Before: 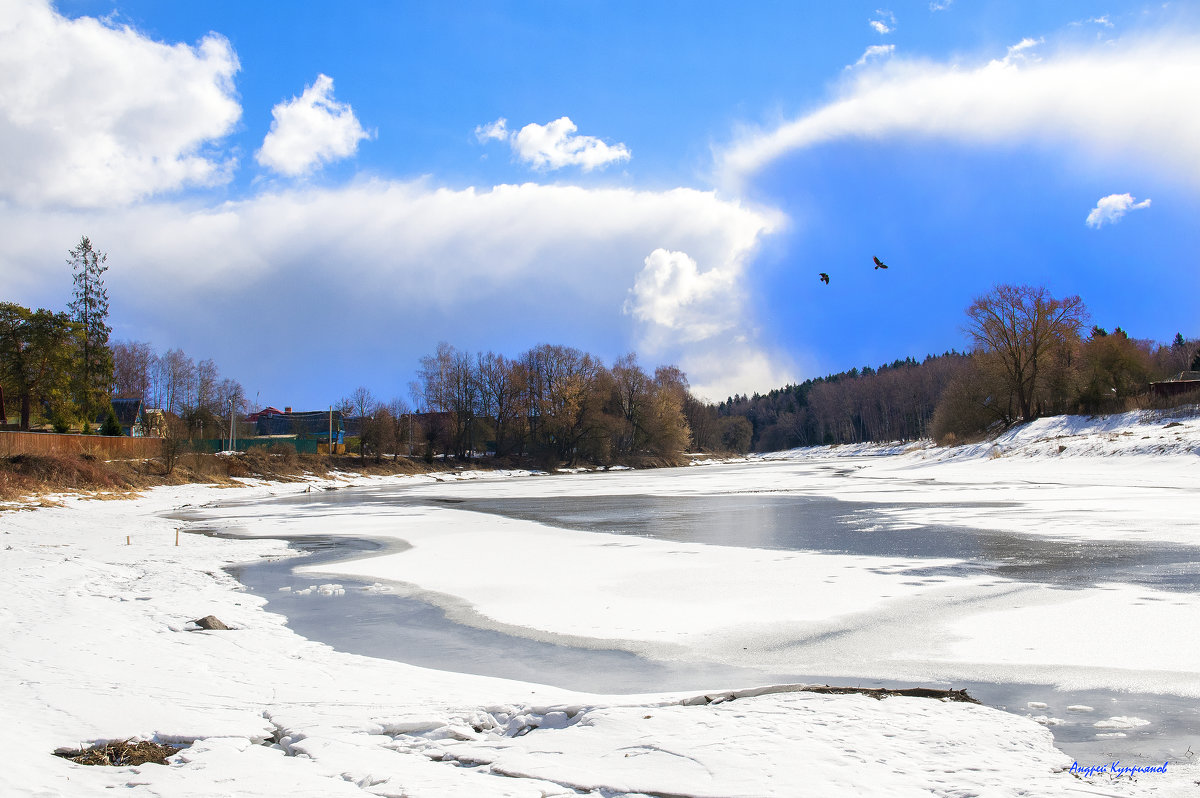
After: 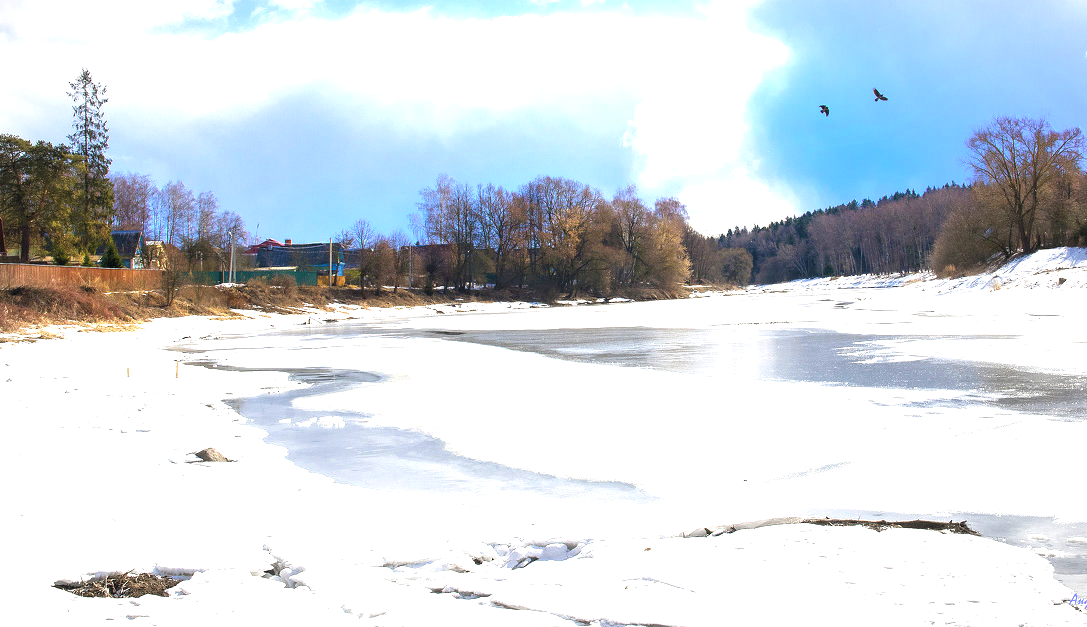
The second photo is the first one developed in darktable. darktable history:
crop: top 21.102%, right 9.367%, bottom 0.222%
vignetting: fall-off start 80.7%, fall-off radius 62.02%, brightness -0.274, automatic ratio true, width/height ratio 1.414
exposure: black level correction 0, exposure 1.101 EV, compensate highlight preservation false
